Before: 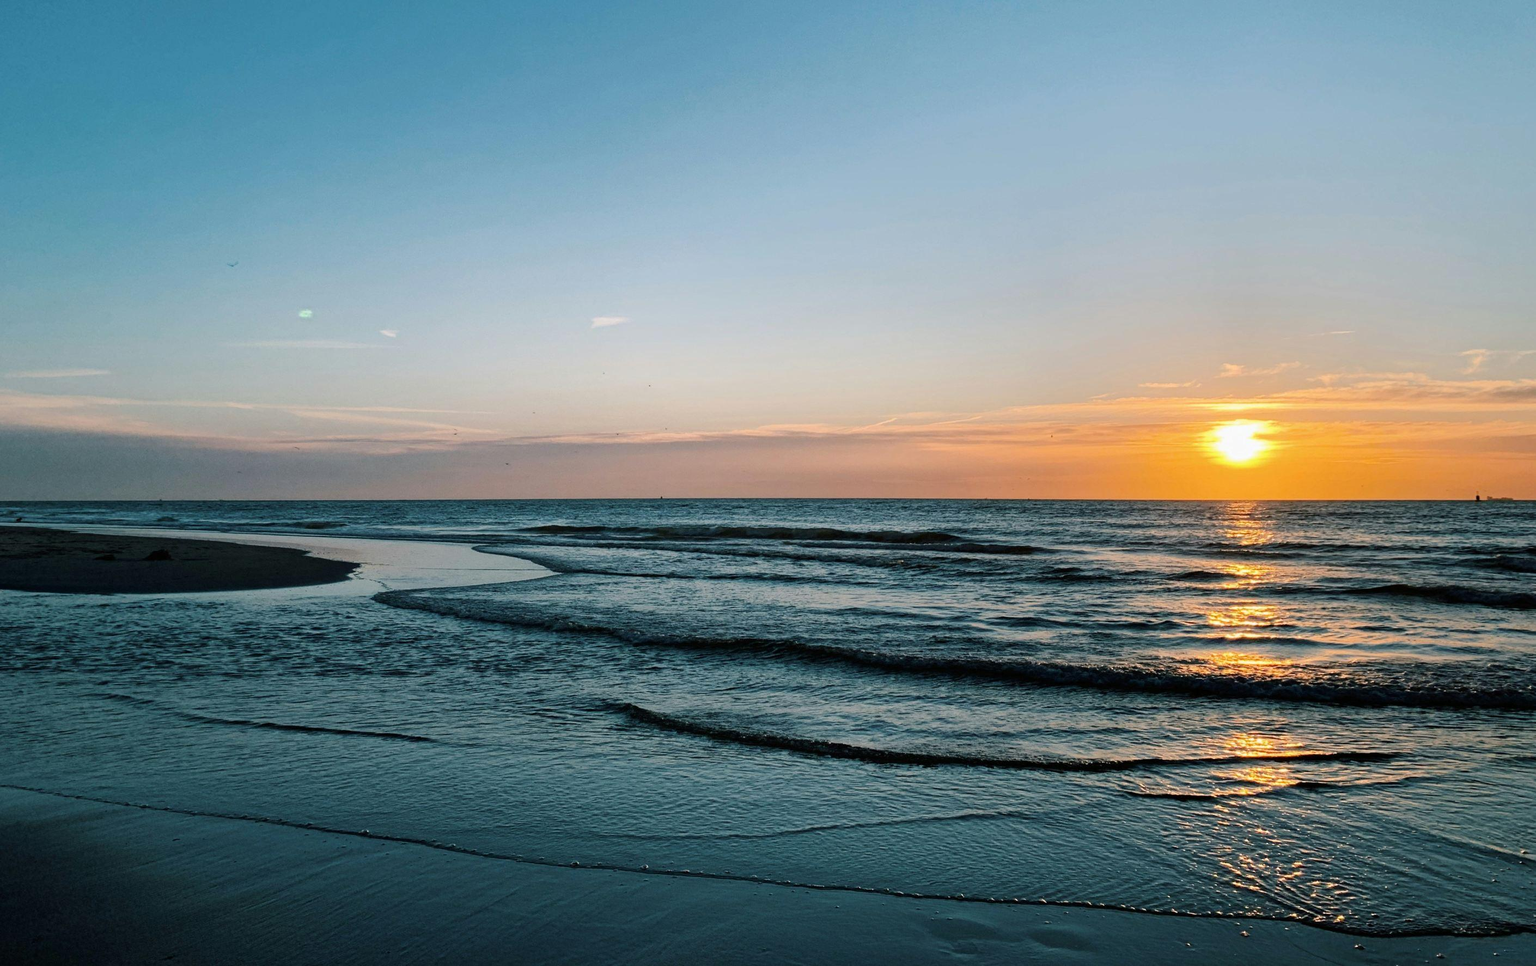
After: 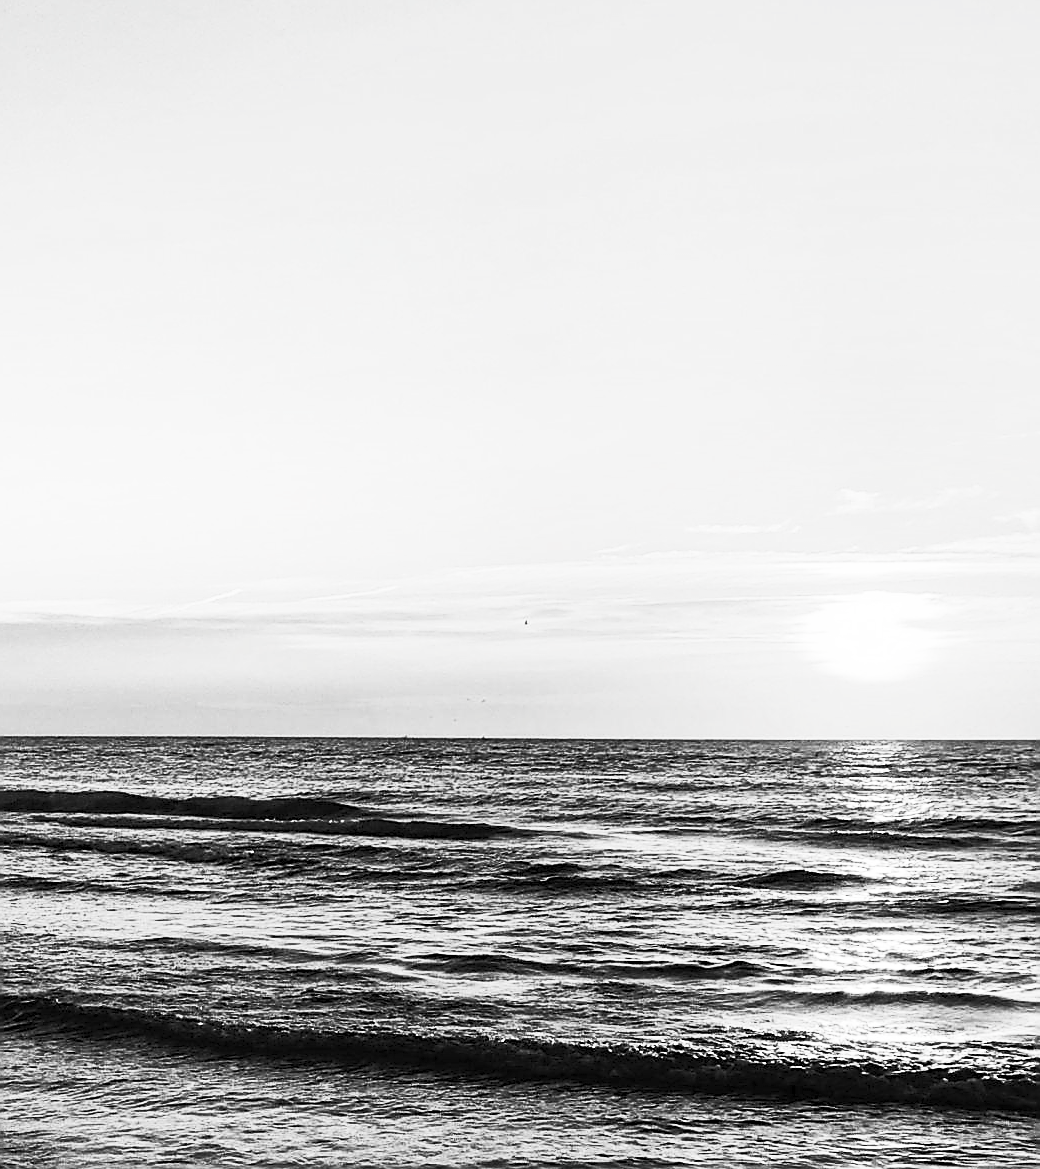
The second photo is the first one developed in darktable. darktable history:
contrast brightness saturation: contrast 0.544, brightness 0.462, saturation -1
exposure: compensate highlight preservation false
crop and rotate: left 49.828%, top 10.092%, right 13.274%, bottom 23.933%
sharpen: radius 1.369, amount 1.249, threshold 0.628
